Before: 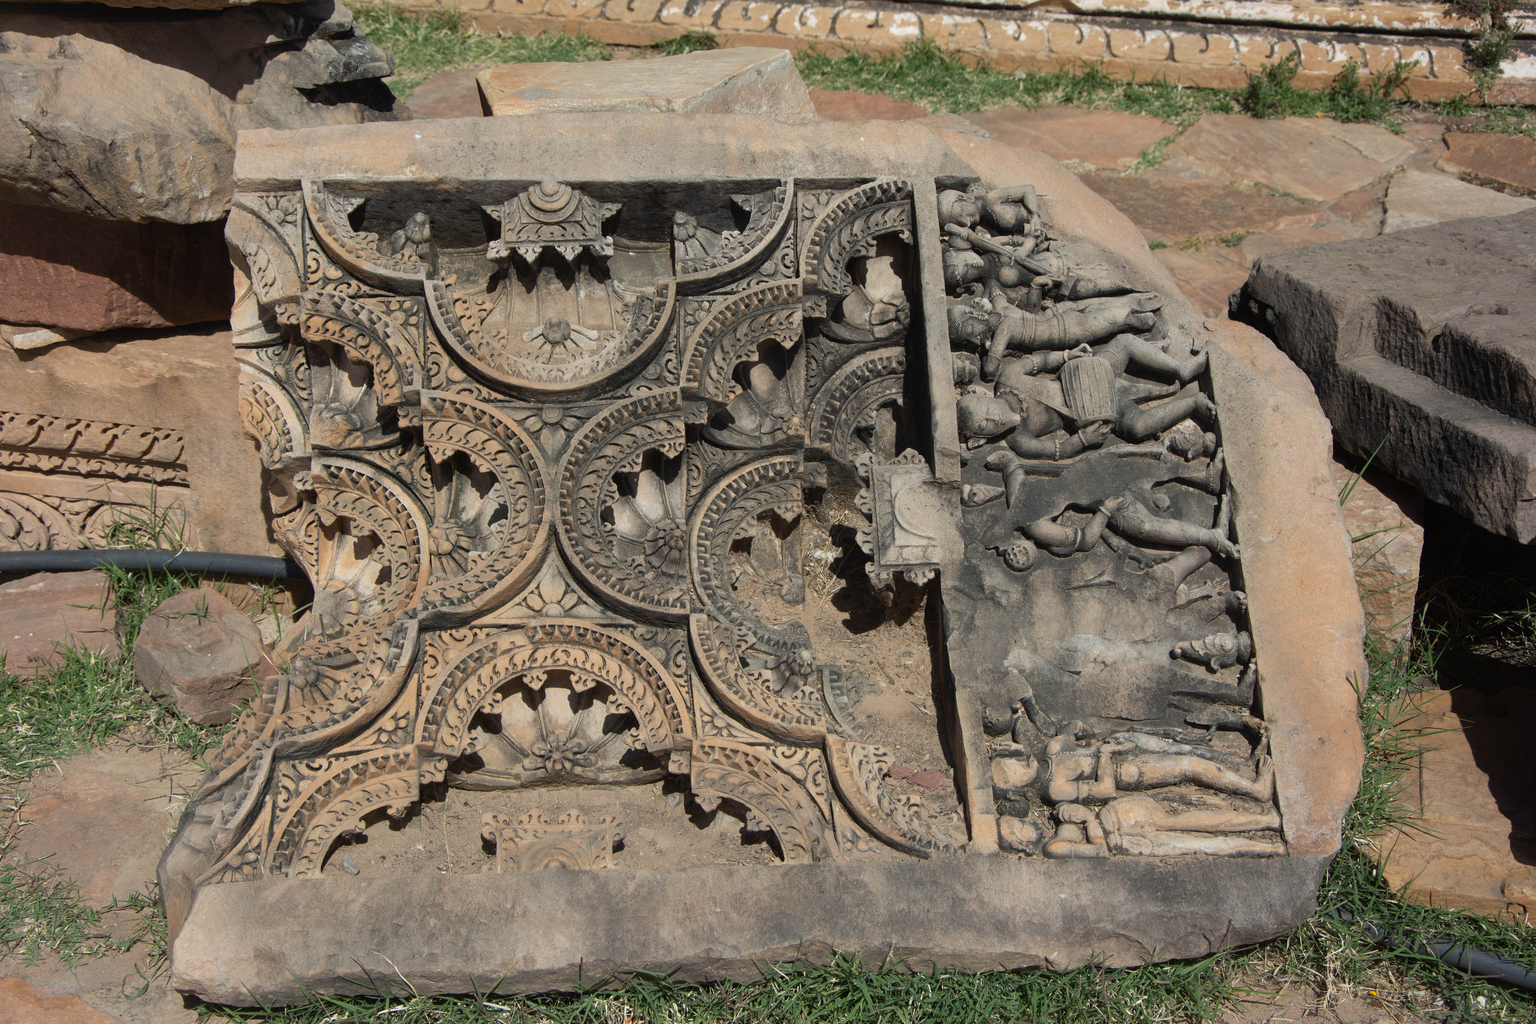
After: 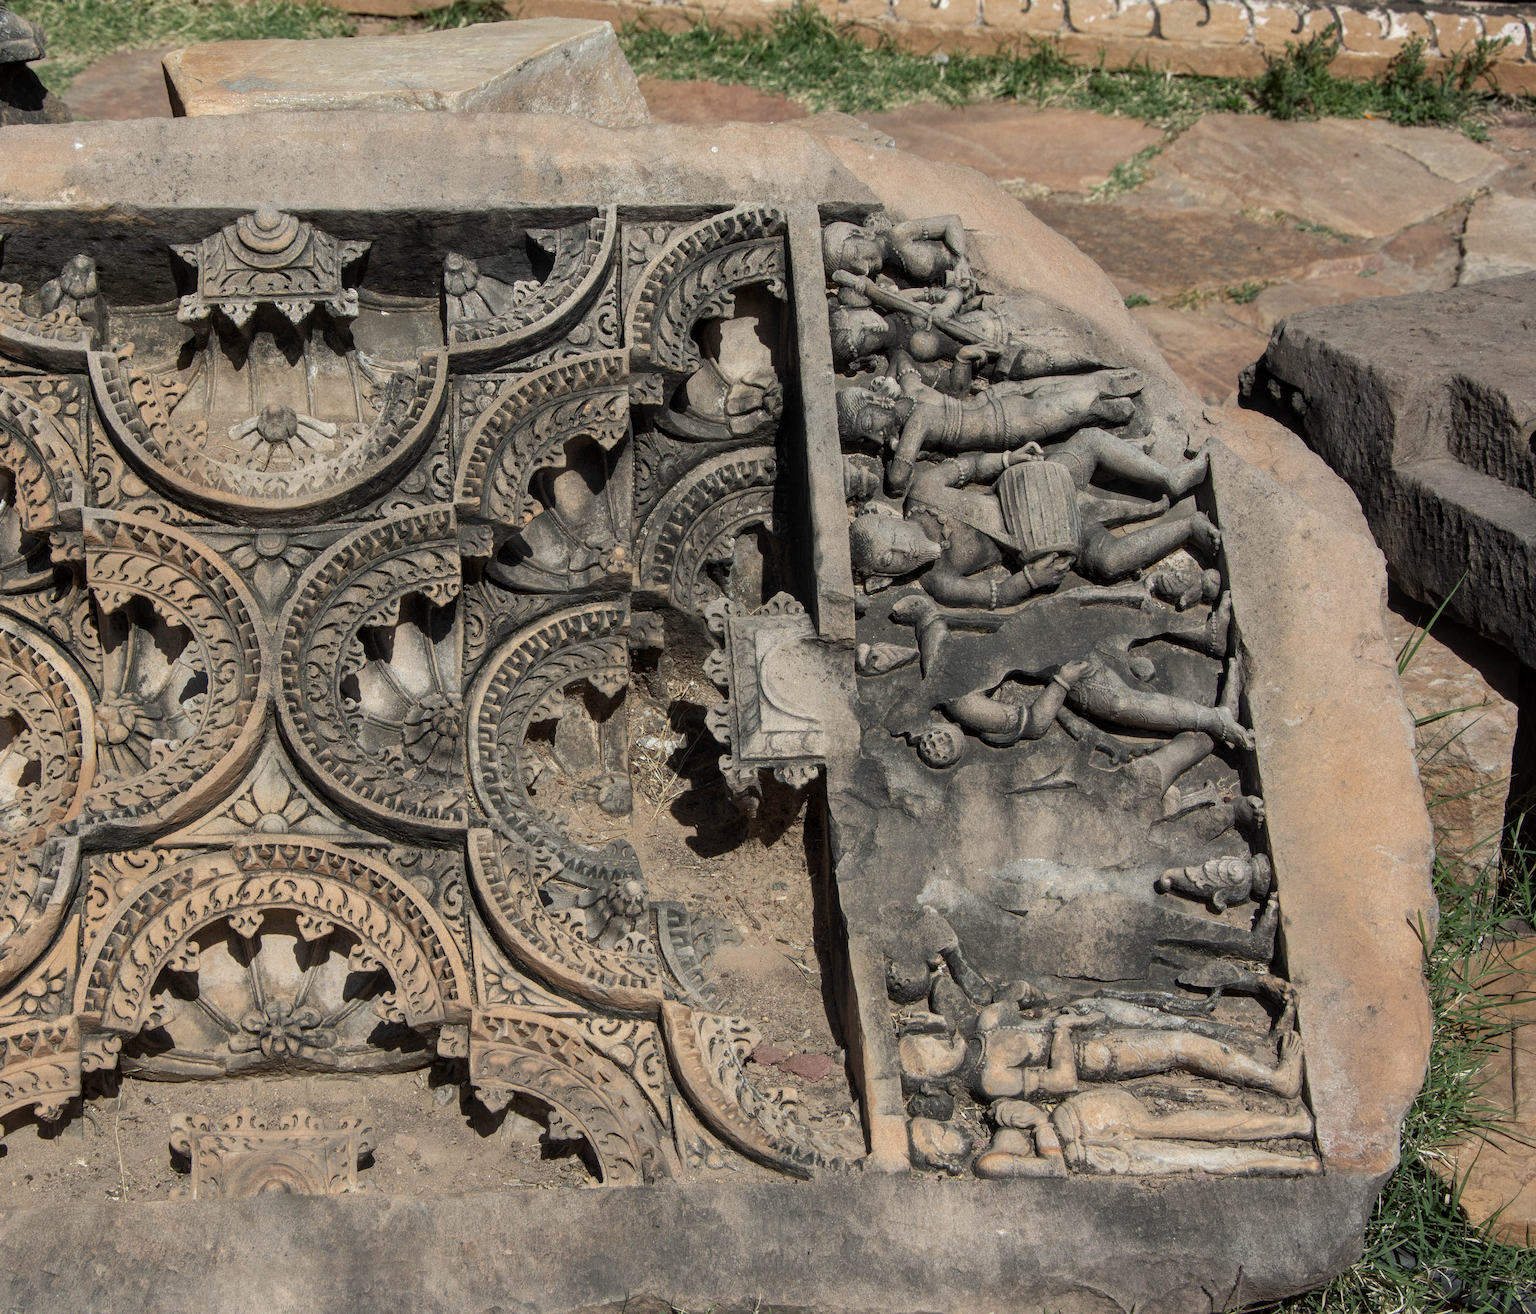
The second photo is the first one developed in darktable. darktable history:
crop and rotate: left 23.648%, top 3.405%, right 6.448%, bottom 6.85%
local contrast: on, module defaults
contrast brightness saturation: saturation -0.059
